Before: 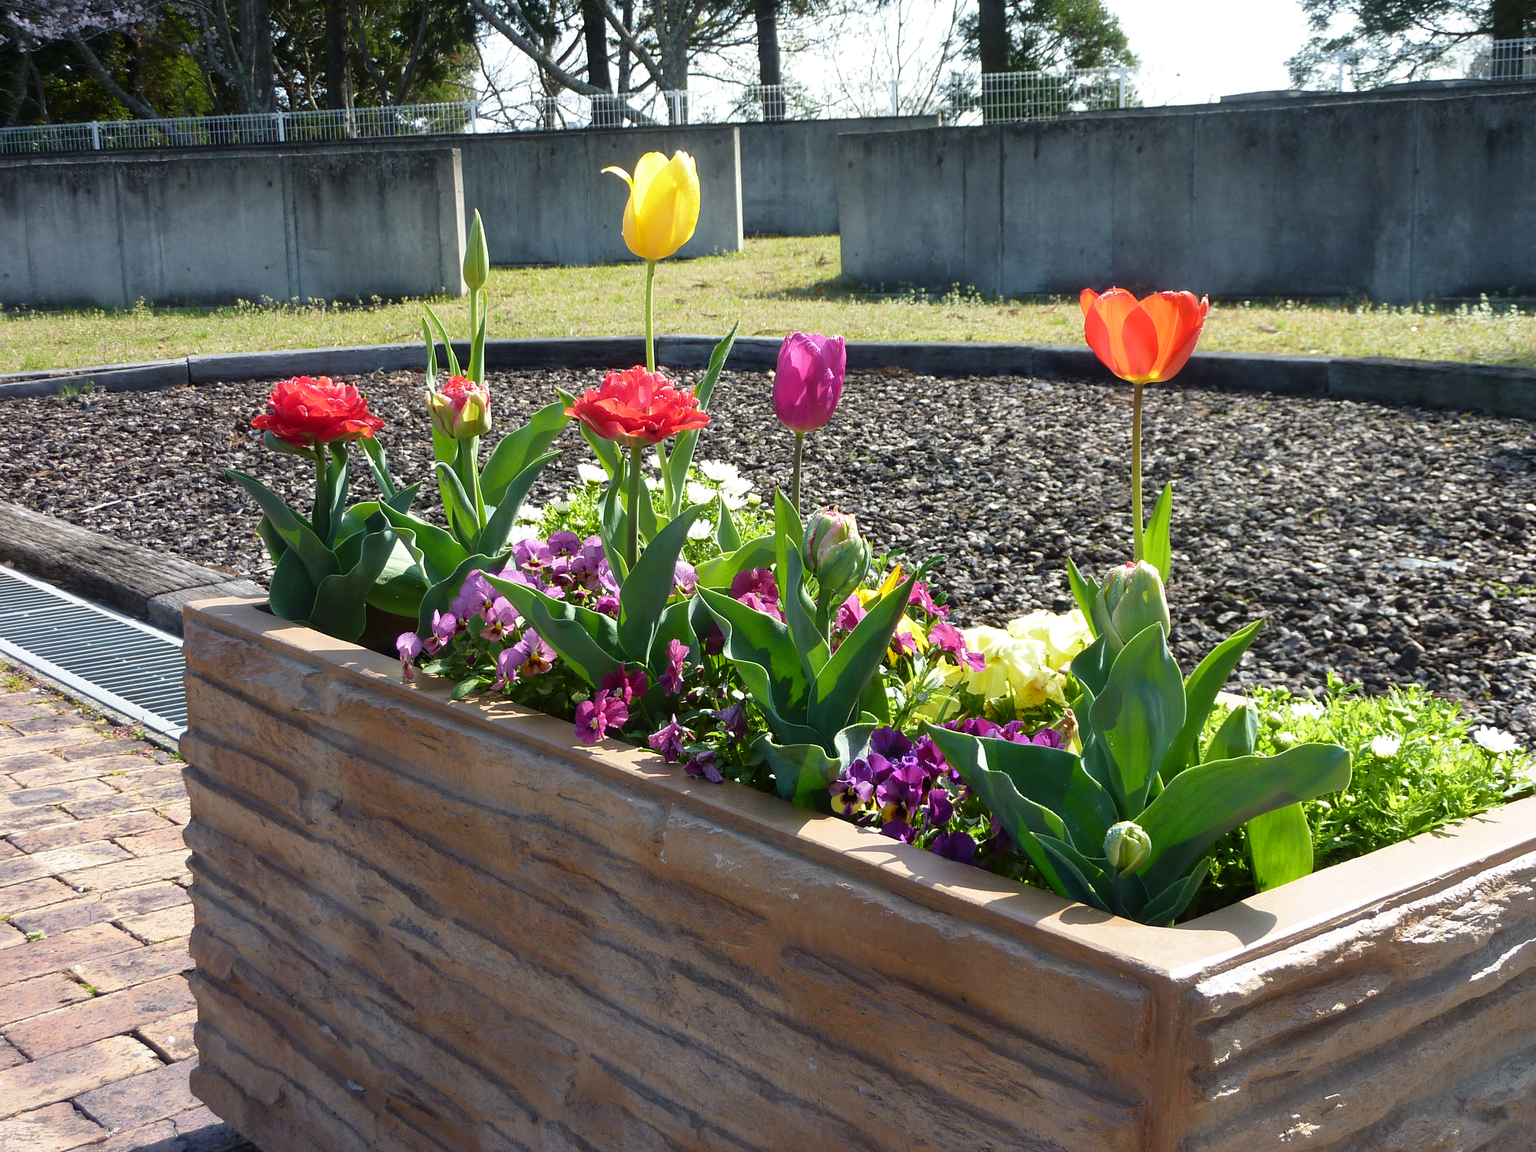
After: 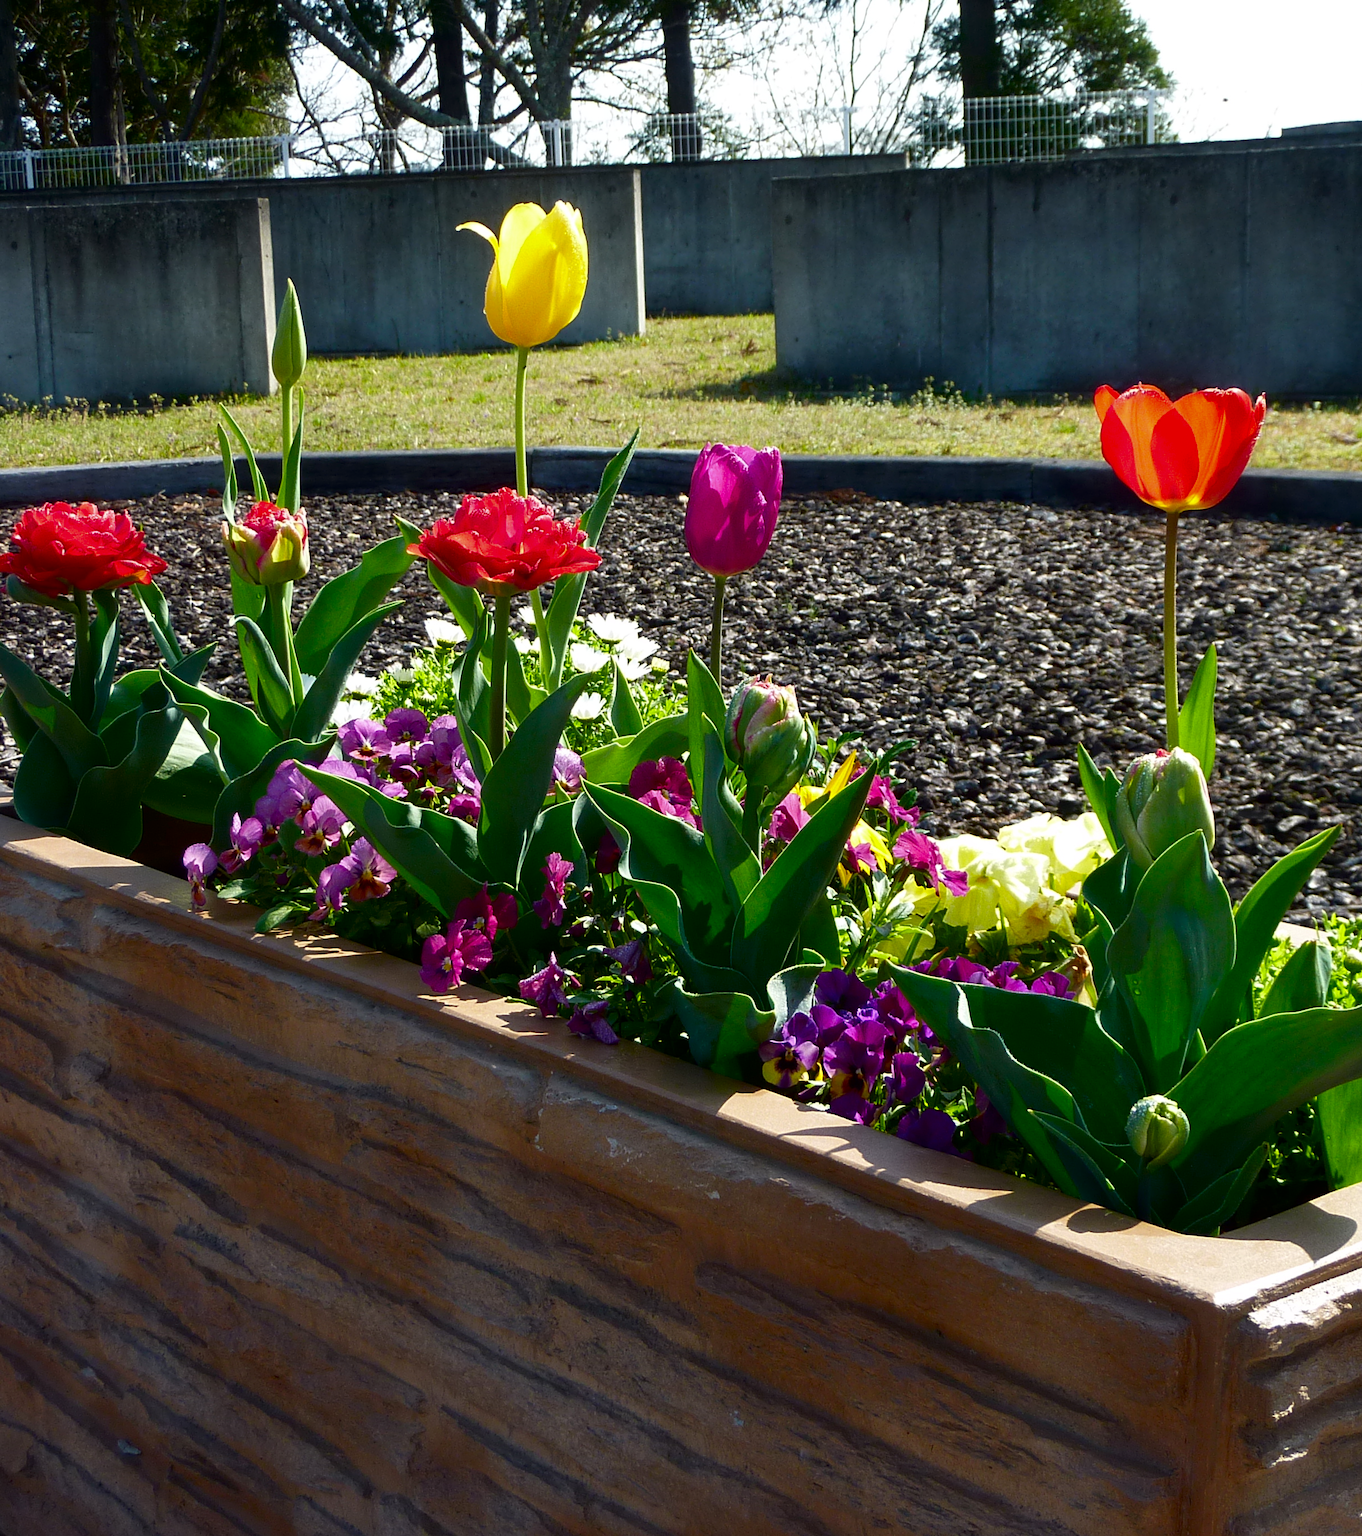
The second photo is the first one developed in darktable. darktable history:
contrast brightness saturation: brightness -0.25, saturation 0.2
crop: left 16.899%, right 16.556%
